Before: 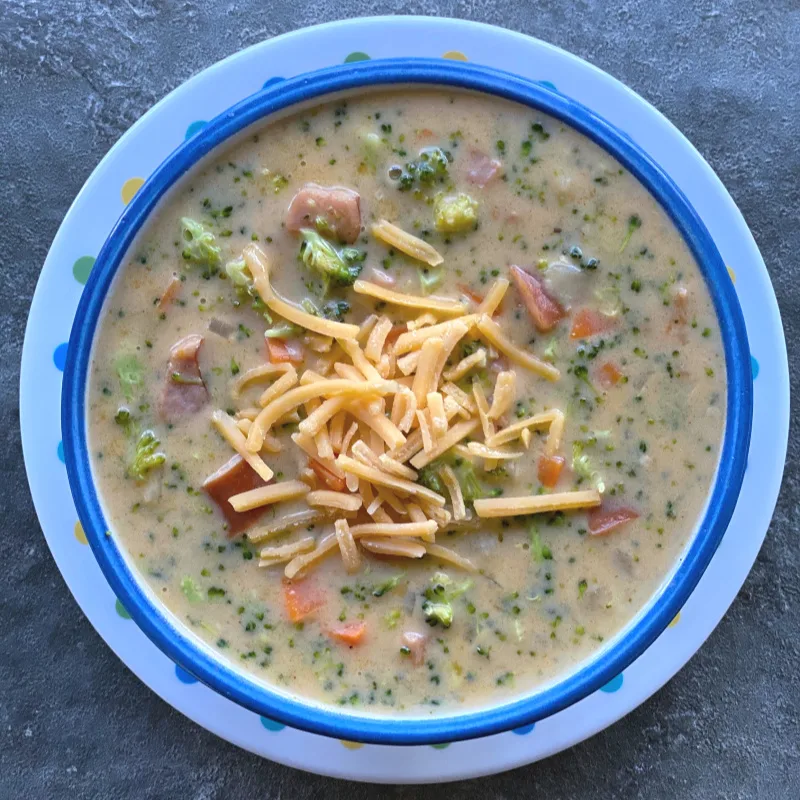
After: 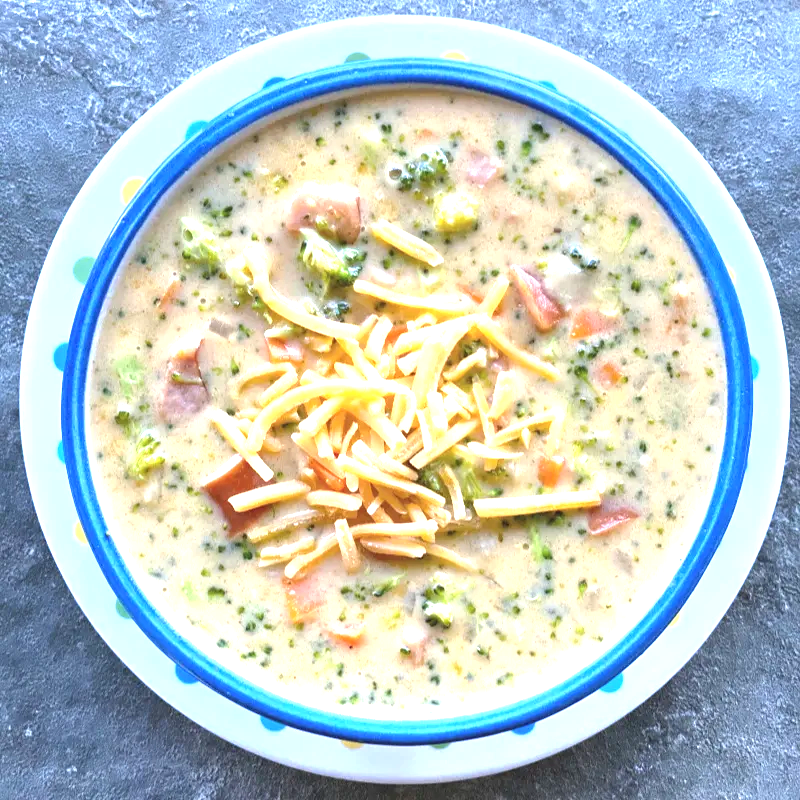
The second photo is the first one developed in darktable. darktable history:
exposure: black level correction 0, exposure 1.443 EV, compensate highlight preservation false
local contrast: highlights 102%, shadows 98%, detail 119%, midtone range 0.2
